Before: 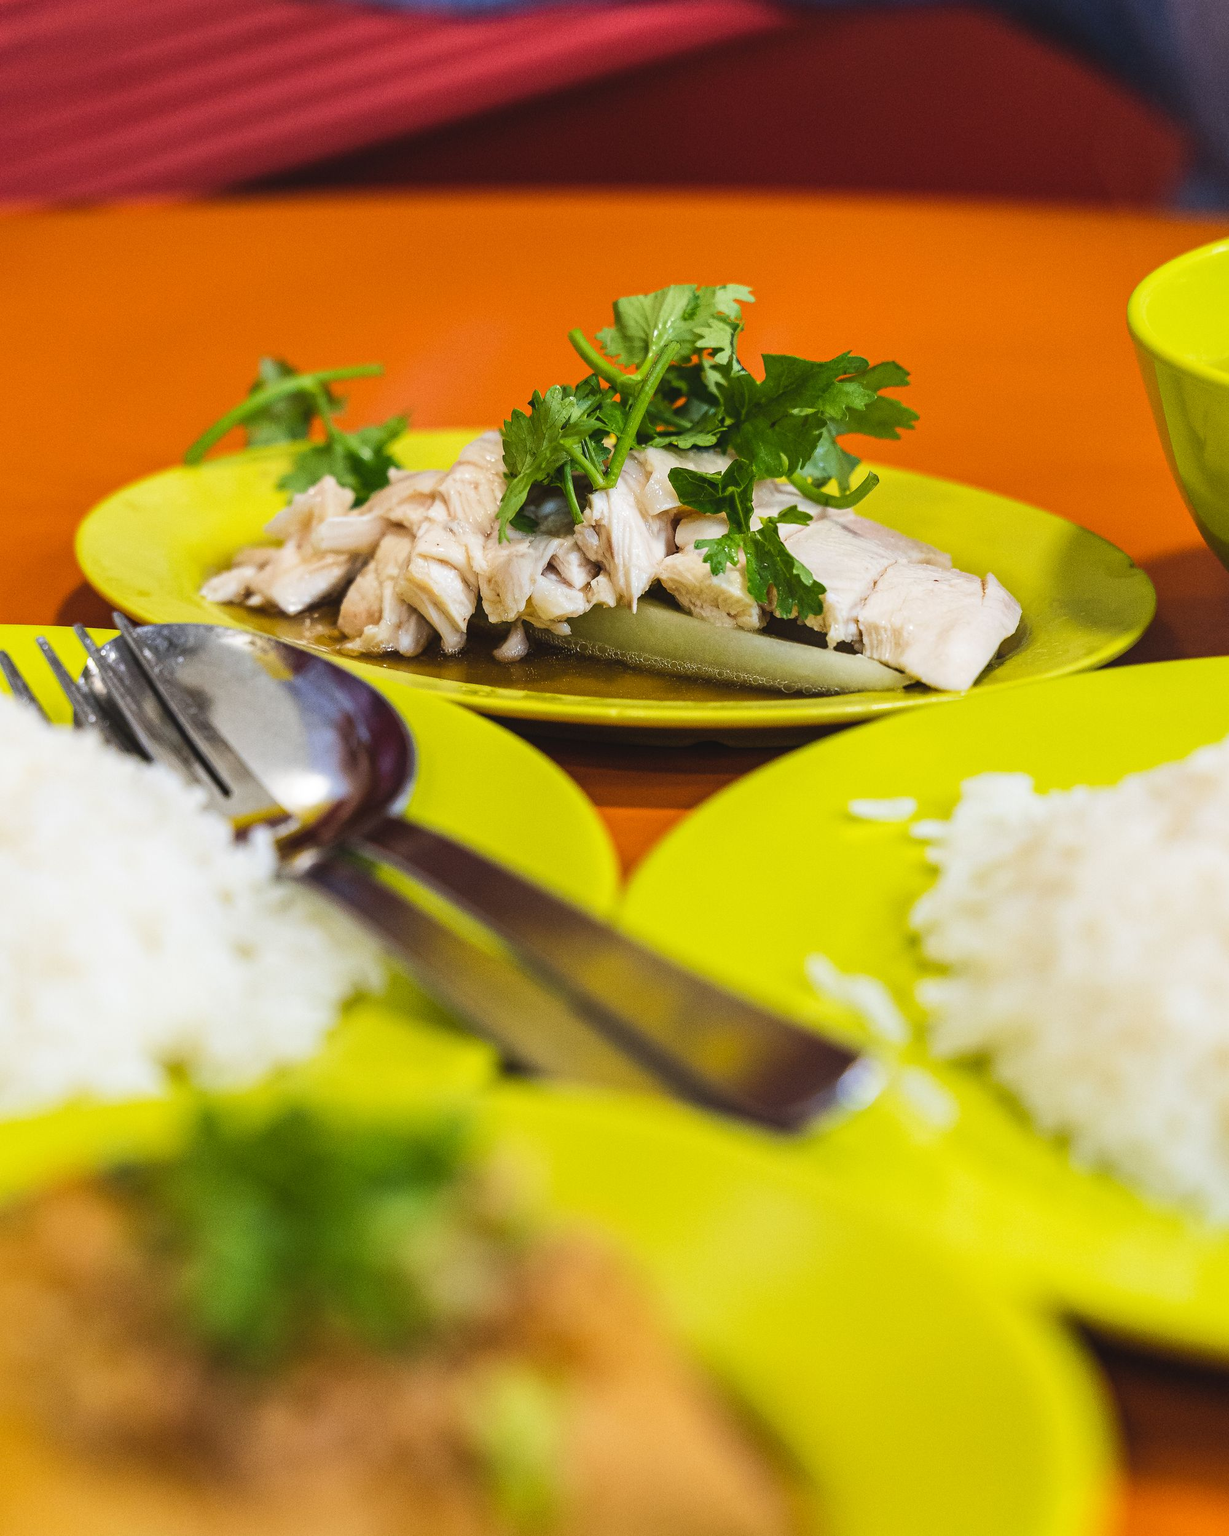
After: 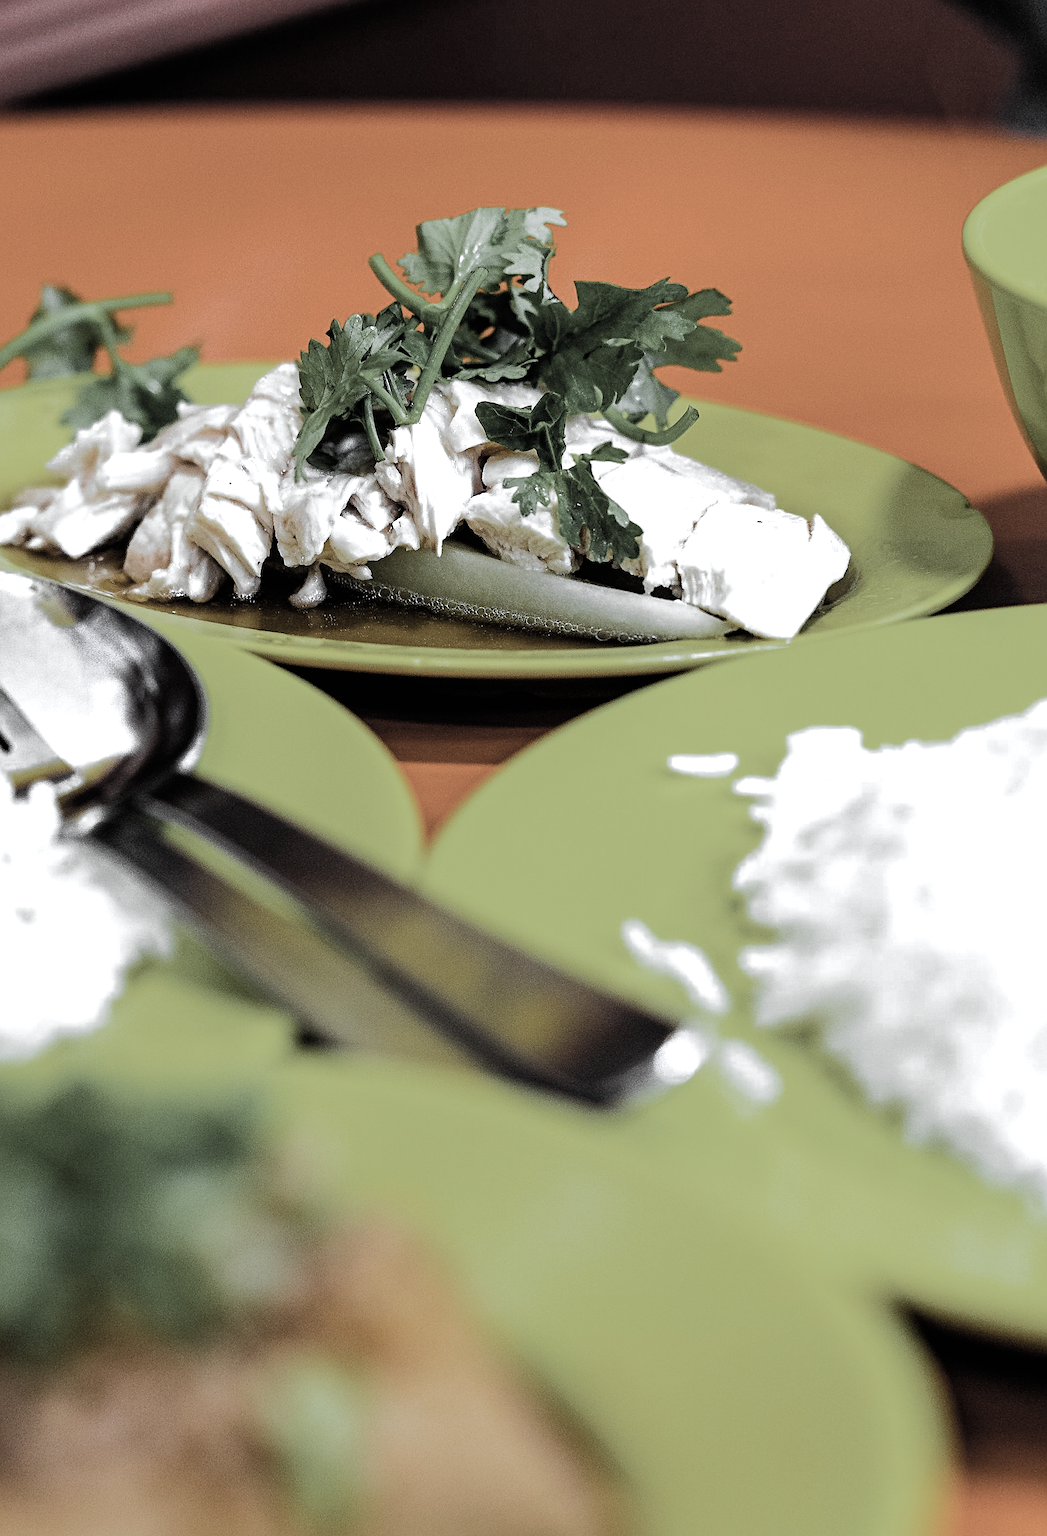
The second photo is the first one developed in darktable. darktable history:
contrast brightness saturation: saturation 0.49
filmic rgb: black relative exposure -5.01 EV, white relative exposure 4 EV, hardness 2.88, contrast 1.3, highlights saturation mix -29.98%
color correction: highlights a* -9.37, highlights b* -22.53
color zones: curves: ch0 [(0, 0.613) (0.01, 0.613) (0.245, 0.448) (0.498, 0.529) (0.642, 0.665) (0.879, 0.777) (0.99, 0.613)]; ch1 [(0, 0.035) (0.121, 0.189) (0.259, 0.197) (0.415, 0.061) (0.589, 0.022) (0.732, 0.022) (0.857, 0.026) (0.991, 0.053)]
crop and rotate: left 18.028%, top 5.87%, right 1.676%
sharpen: amount 0.489
color calibration: illuminant custom, x 0.371, y 0.382, temperature 4282.54 K
